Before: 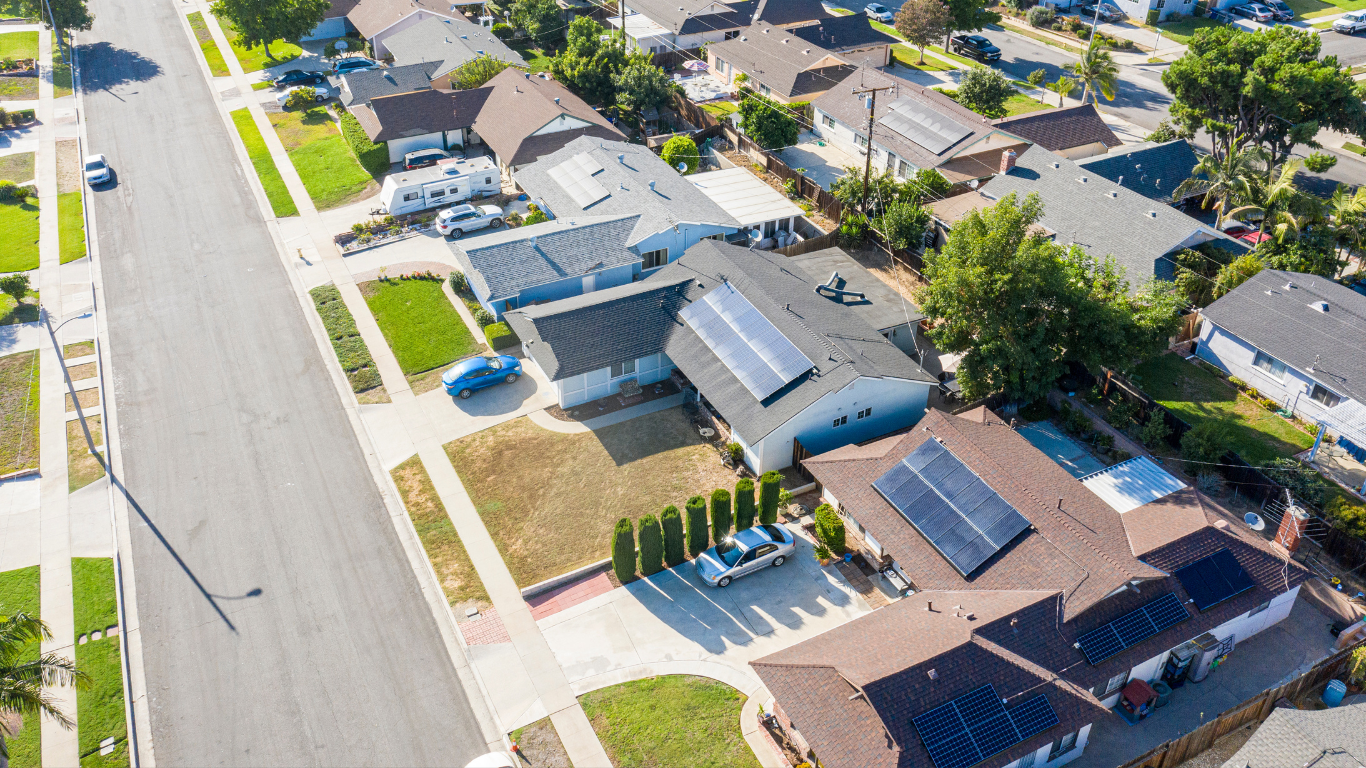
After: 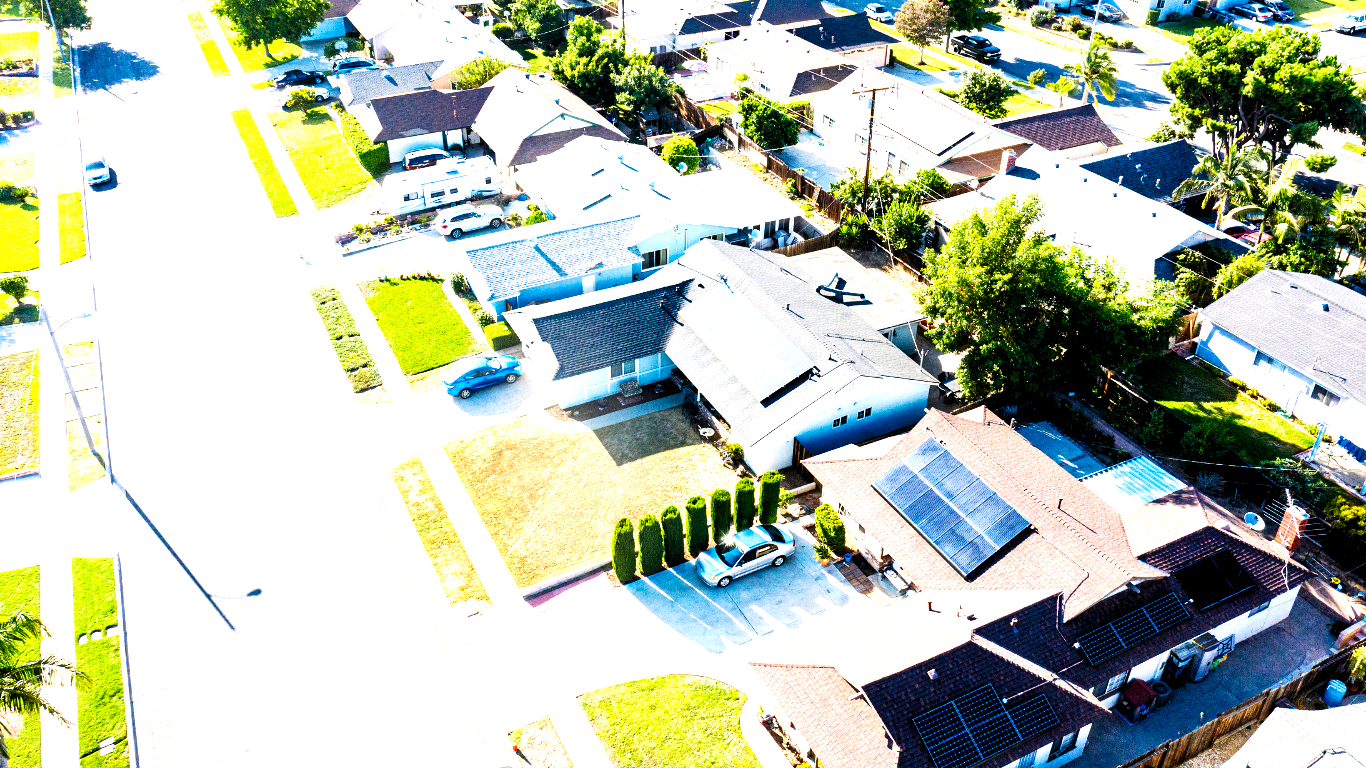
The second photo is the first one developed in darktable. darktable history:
contrast brightness saturation: contrast 0.066, brightness -0.139, saturation 0.115
base curve: curves: ch0 [(0, 0) (0.007, 0.004) (0.027, 0.03) (0.046, 0.07) (0.207, 0.54) (0.442, 0.872) (0.673, 0.972) (1, 1)], preserve colors none
levels: levels [0.055, 0.477, 0.9]
velvia: on, module defaults
